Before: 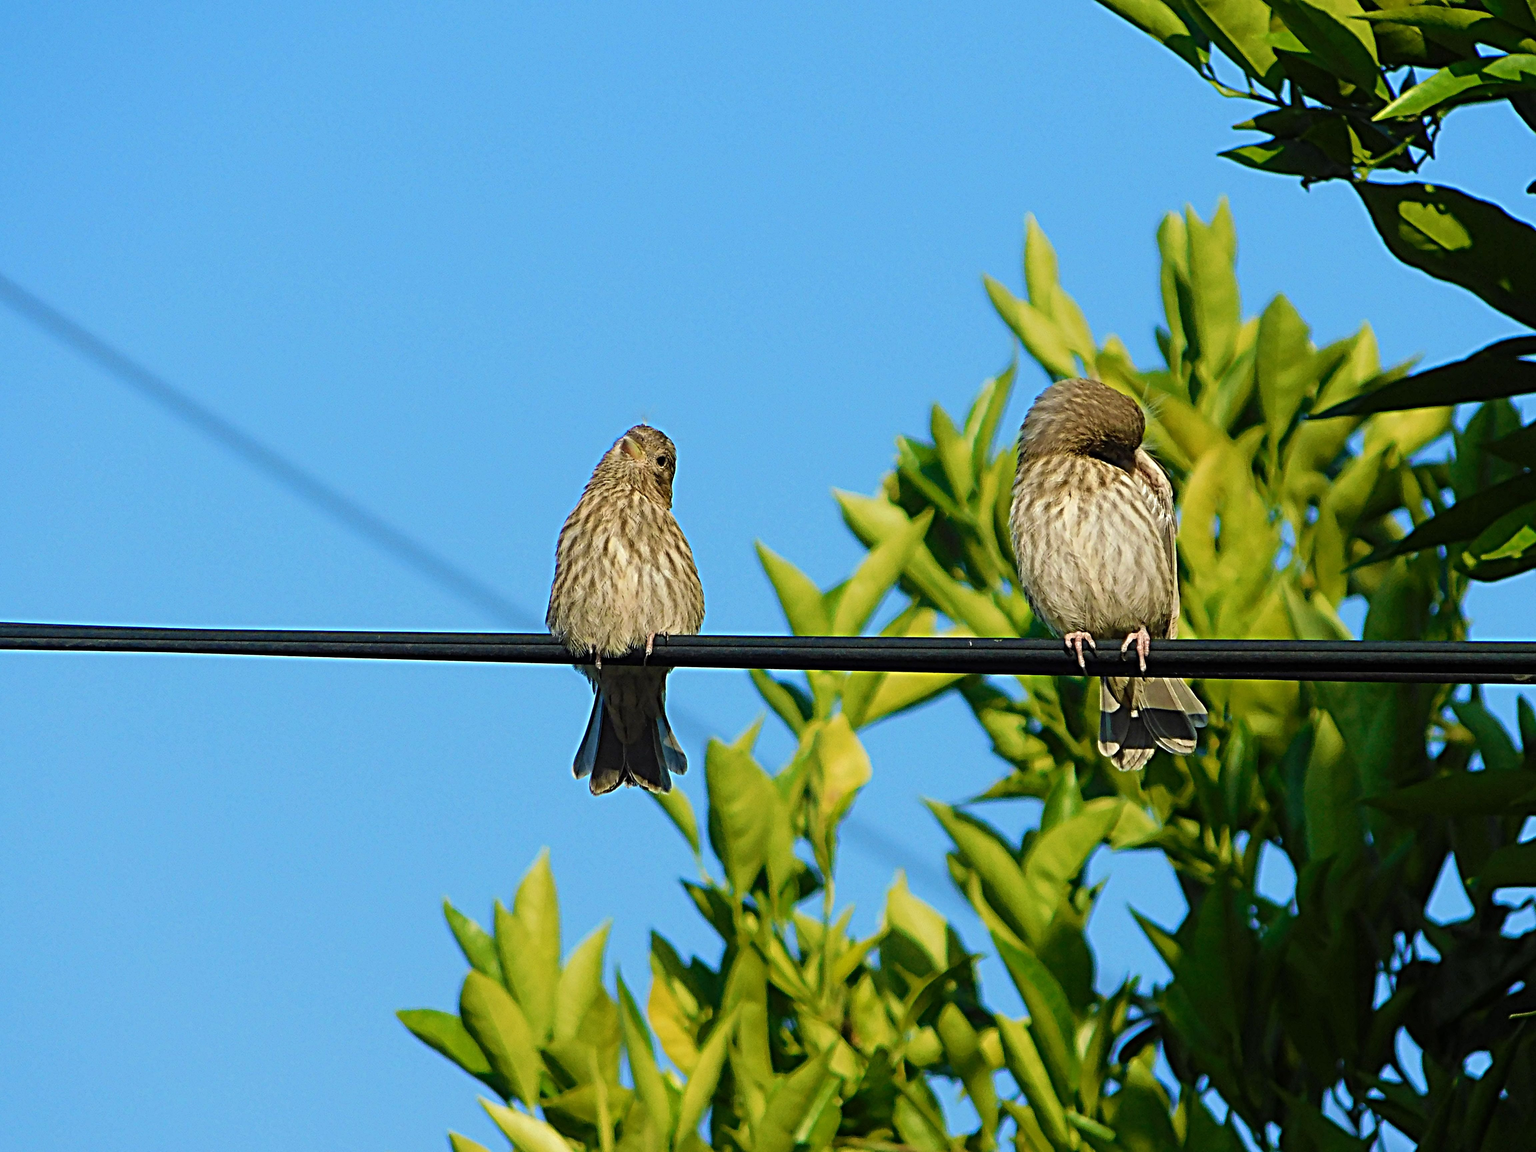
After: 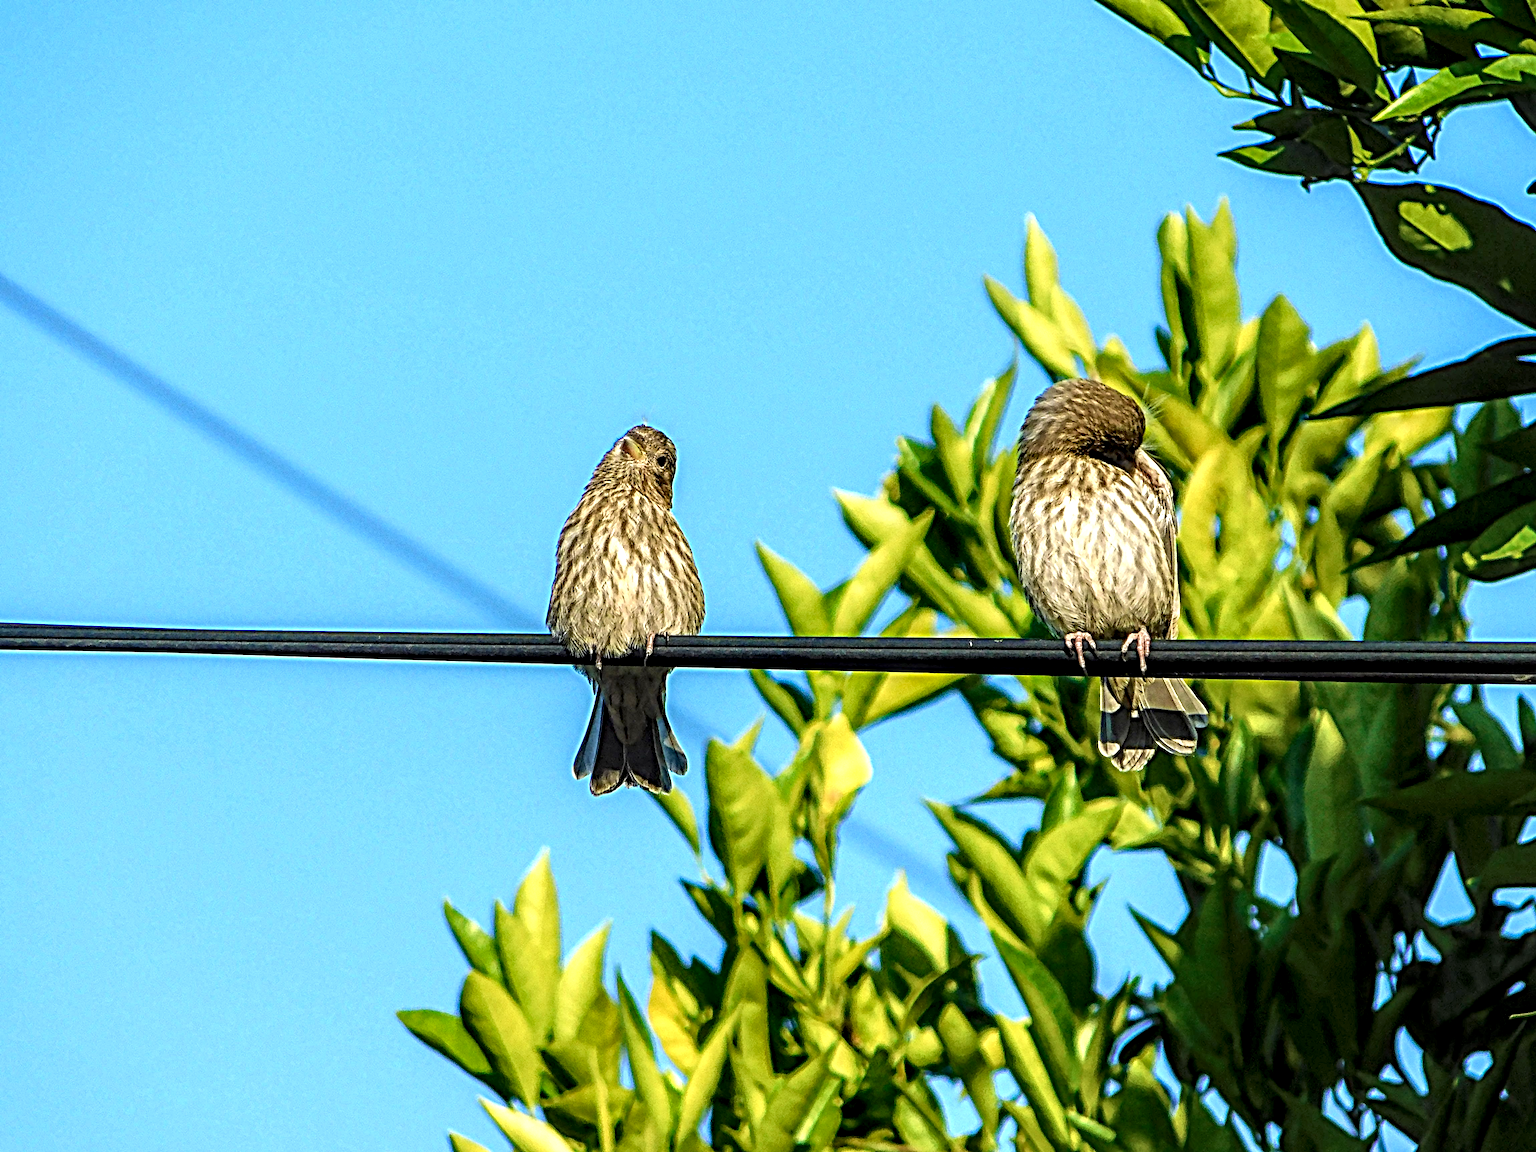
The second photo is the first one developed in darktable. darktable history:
exposure: exposure 0.694 EV, compensate exposure bias true, compensate highlight preservation false
tone equalizer: smoothing diameter 24.77%, edges refinement/feathering 10.55, preserve details guided filter
color correction: highlights b* 0.062, saturation 0.993
local contrast: highlights 7%, shadows 38%, detail 184%, midtone range 0.468
